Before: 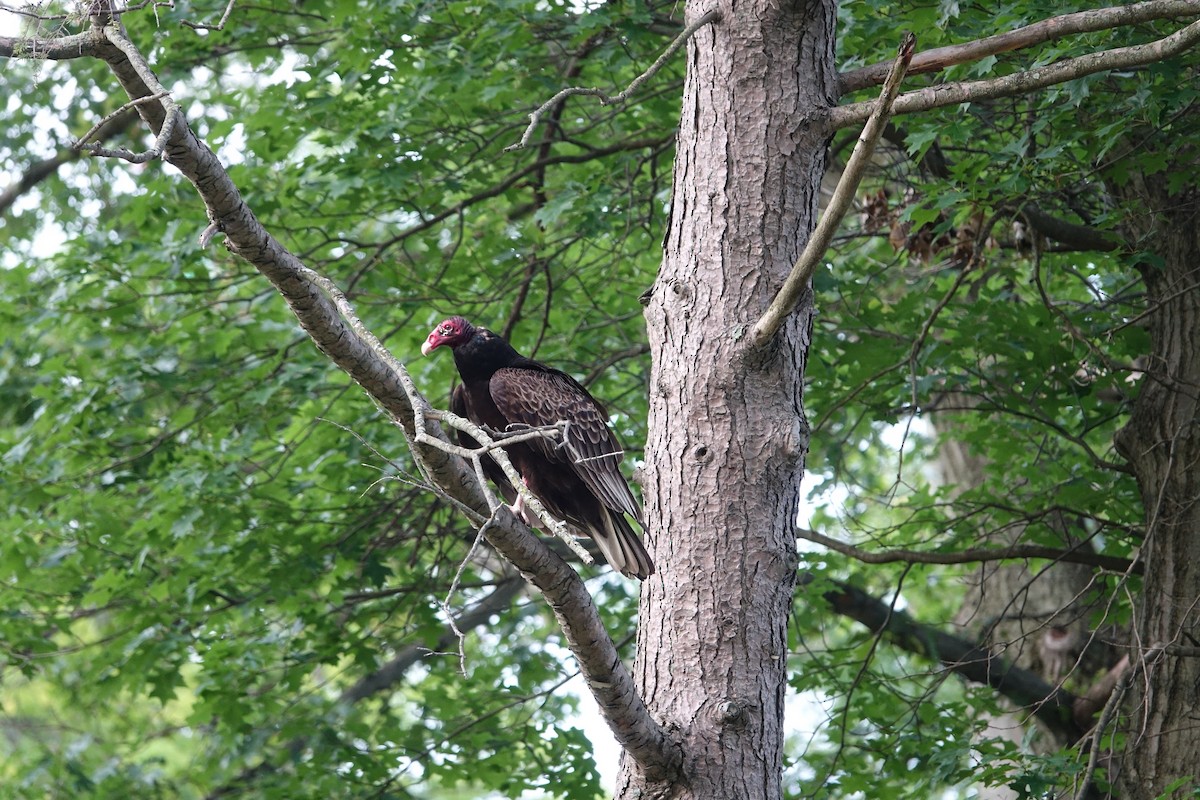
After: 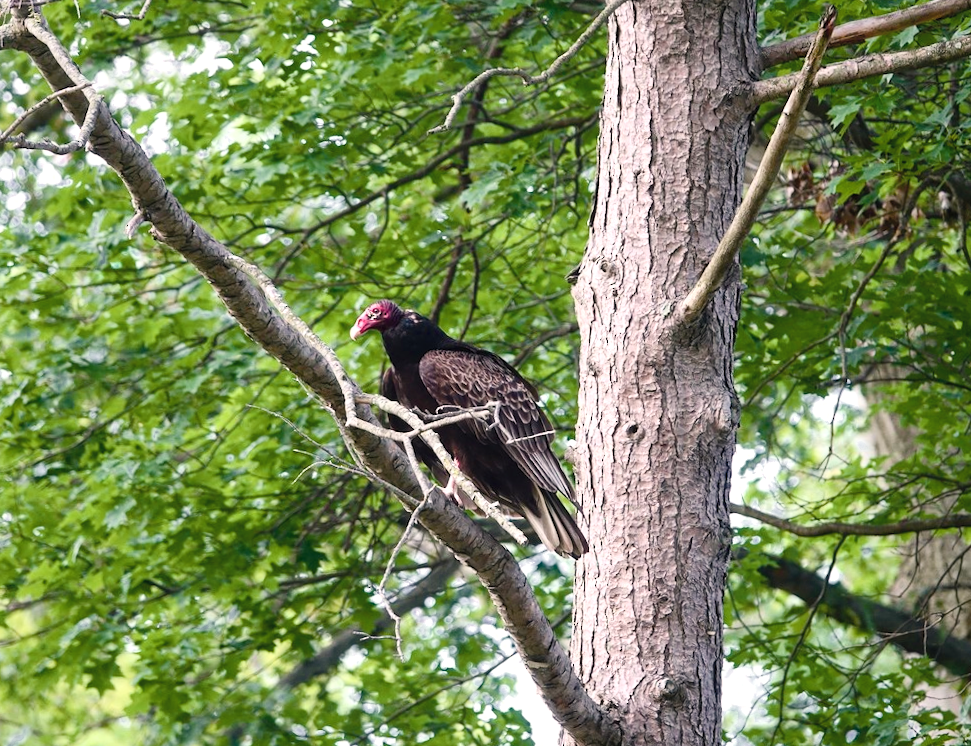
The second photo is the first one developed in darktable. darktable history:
color balance rgb: shadows lift › chroma 0.772%, shadows lift › hue 115.11°, linear chroma grading › global chroma 14.986%, perceptual saturation grading › global saturation 45.188%, perceptual saturation grading › highlights -50.295%, perceptual saturation grading › shadows 30.072%, global vibrance 25.033%, contrast 9.651%
color correction: highlights a* 5.6, highlights b* 5.18, saturation 0.65
crop and rotate: angle 1.41°, left 4.288%, top 0.835%, right 11.76%, bottom 2.407%
contrast brightness saturation: contrast 0.203, brightness 0.165, saturation 0.217
color zones: curves: ch0 [(0, 0.497) (0.143, 0.5) (0.286, 0.5) (0.429, 0.483) (0.571, 0.116) (0.714, -0.006) (0.857, 0.28) (1, 0.497)], mix 100.85%
